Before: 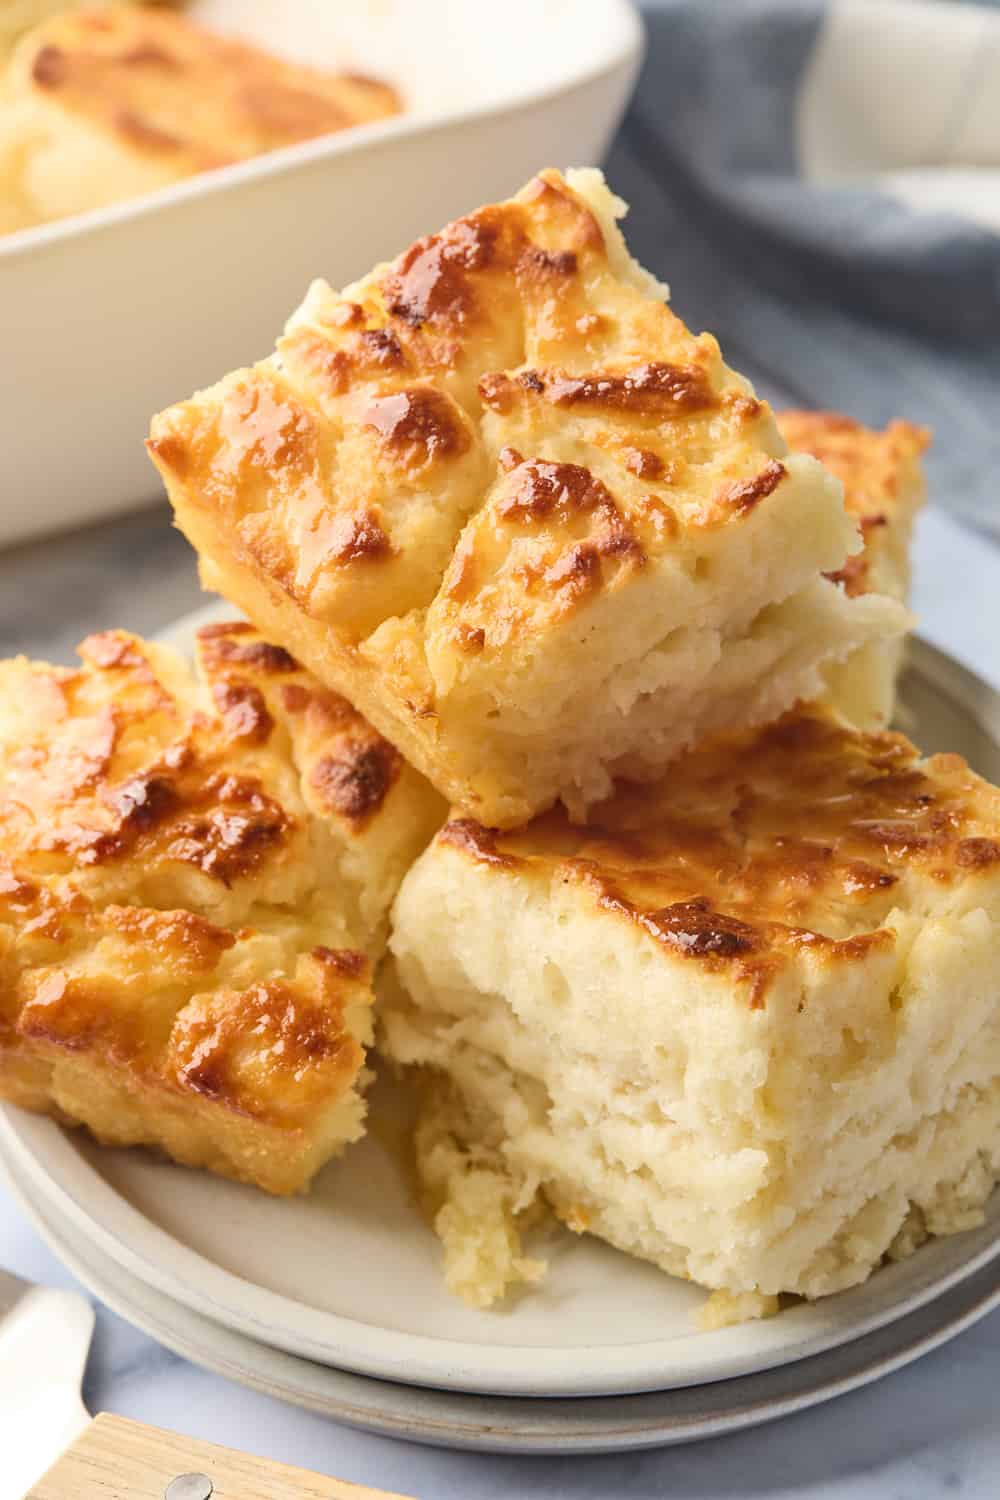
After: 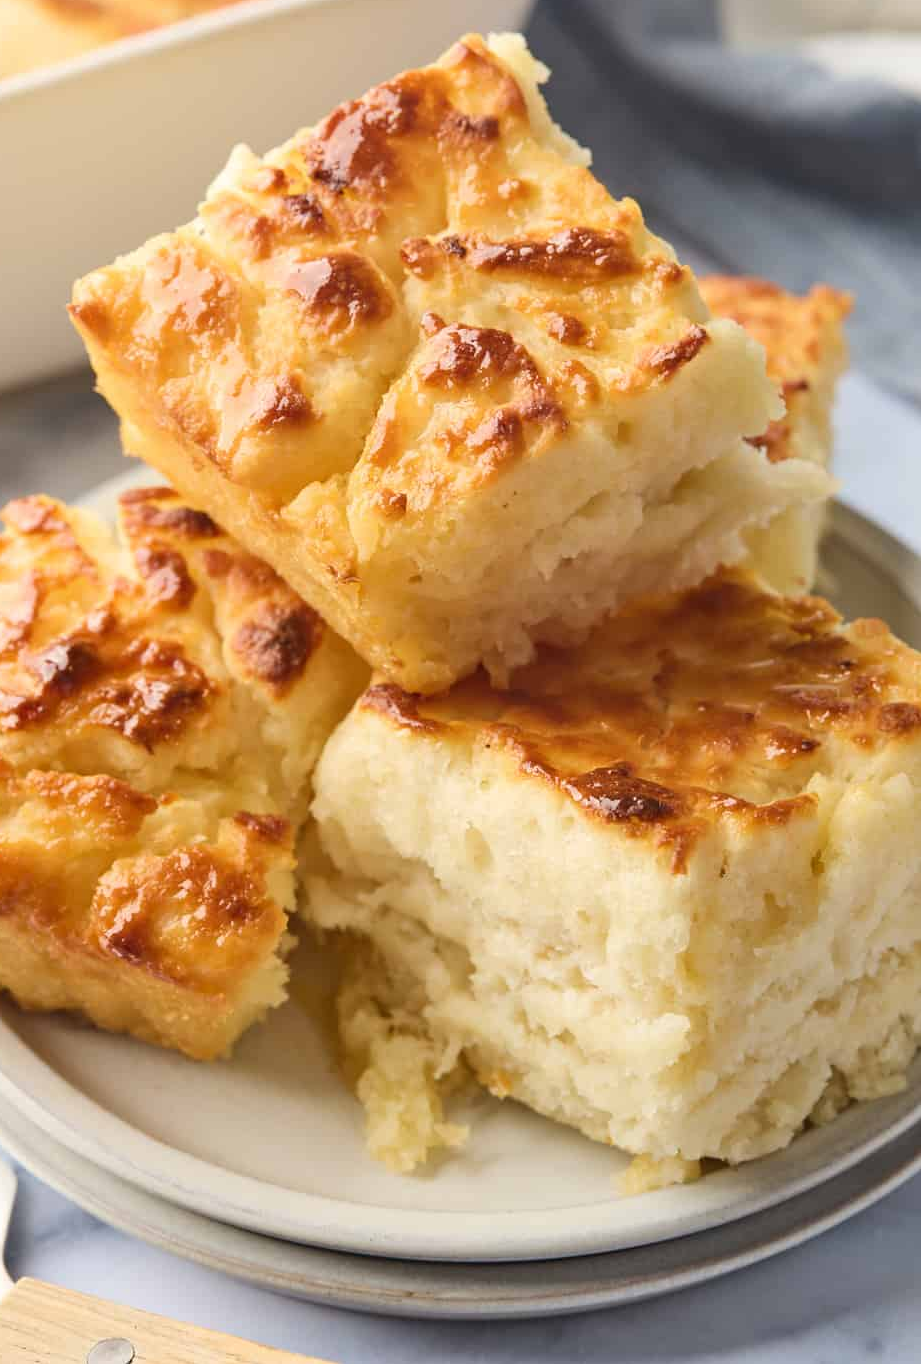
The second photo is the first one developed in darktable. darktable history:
crop and rotate: left 7.898%, top 9.023%
